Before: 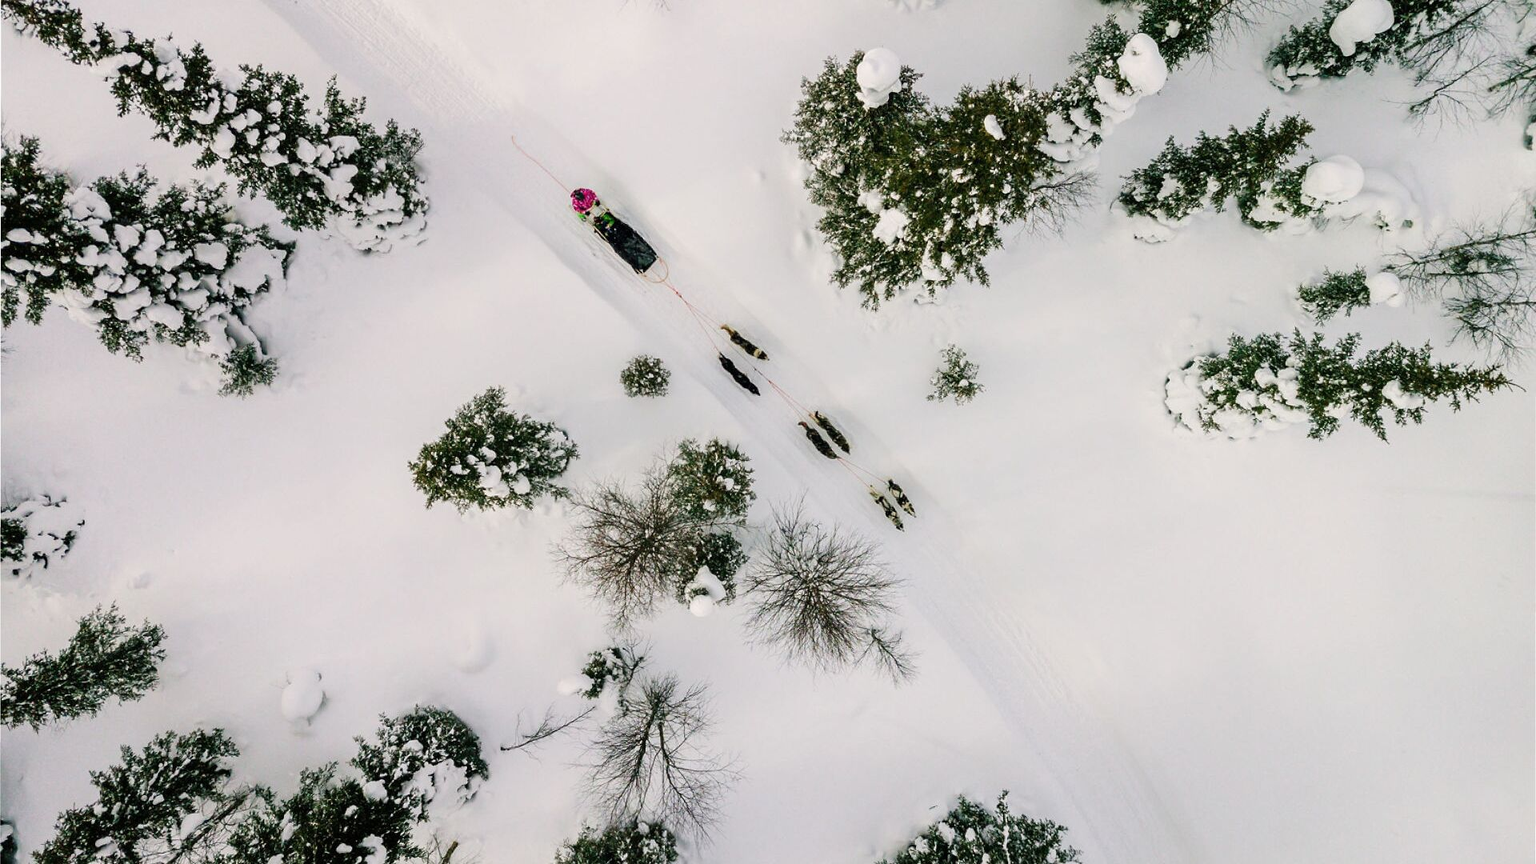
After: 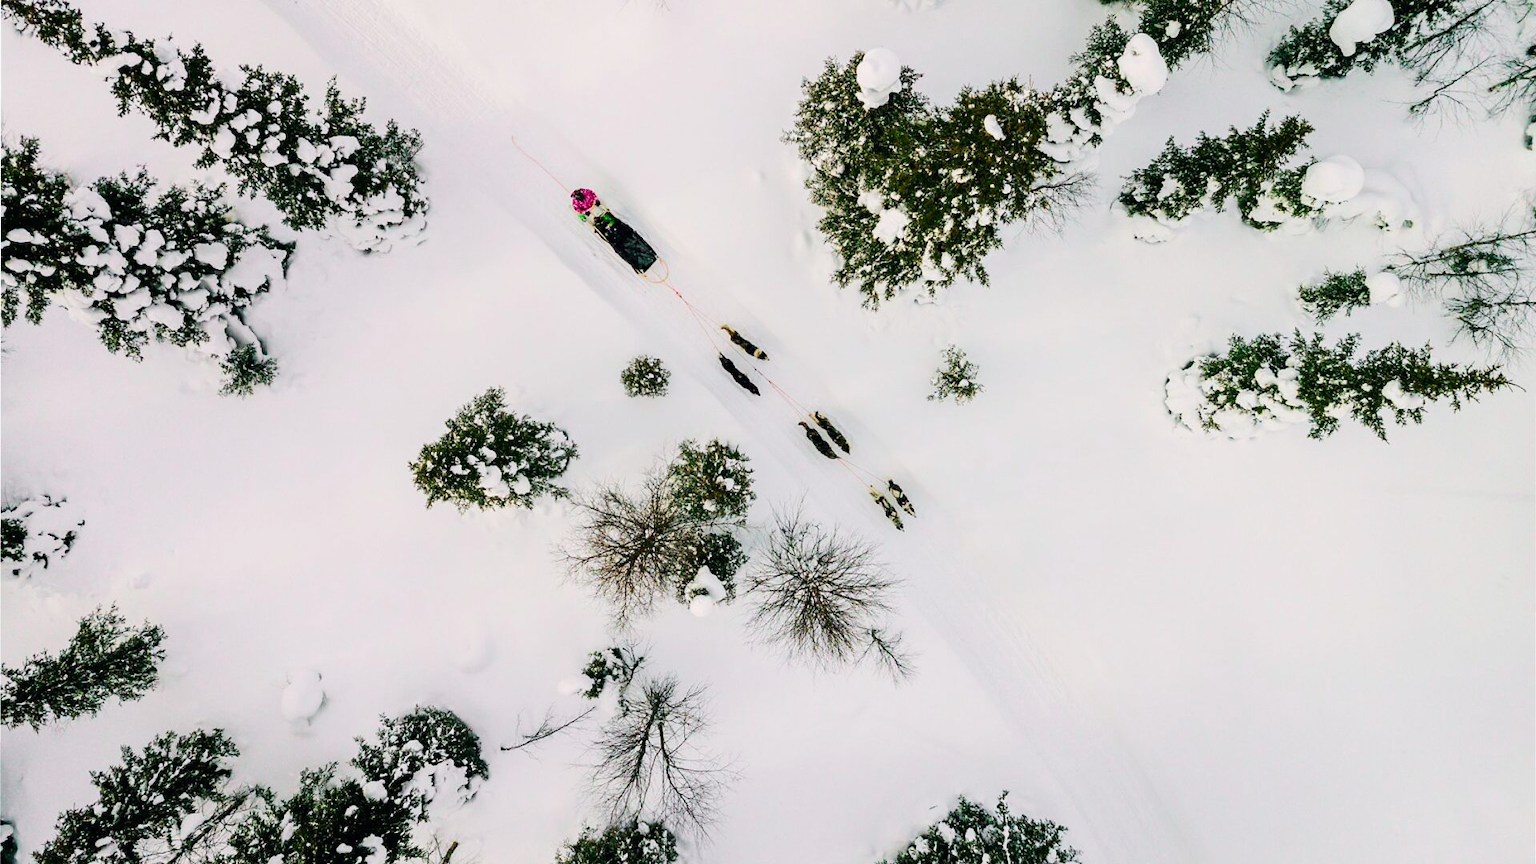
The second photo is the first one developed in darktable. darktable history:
tone curve: curves: ch0 [(0, 0) (0.051, 0.03) (0.096, 0.071) (0.251, 0.234) (0.461, 0.515) (0.605, 0.692) (0.761, 0.824) (0.881, 0.907) (1, 0.984)]; ch1 [(0, 0) (0.1, 0.038) (0.318, 0.243) (0.399, 0.351) (0.478, 0.469) (0.499, 0.499) (0.534, 0.541) (0.567, 0.592) (0.601, 0.629) (0.666, 0.7) (1, 1)]; ch2 [(0, 0) (0.453, 0.45) (0.479, 0.483) (0.504, 0.499) (0.52, 0.519) (0.541, 0.559) (0.601, 0.622) (0.824, 0.815) (1, 1)], color space Lab, independent channels, preserve colors none
